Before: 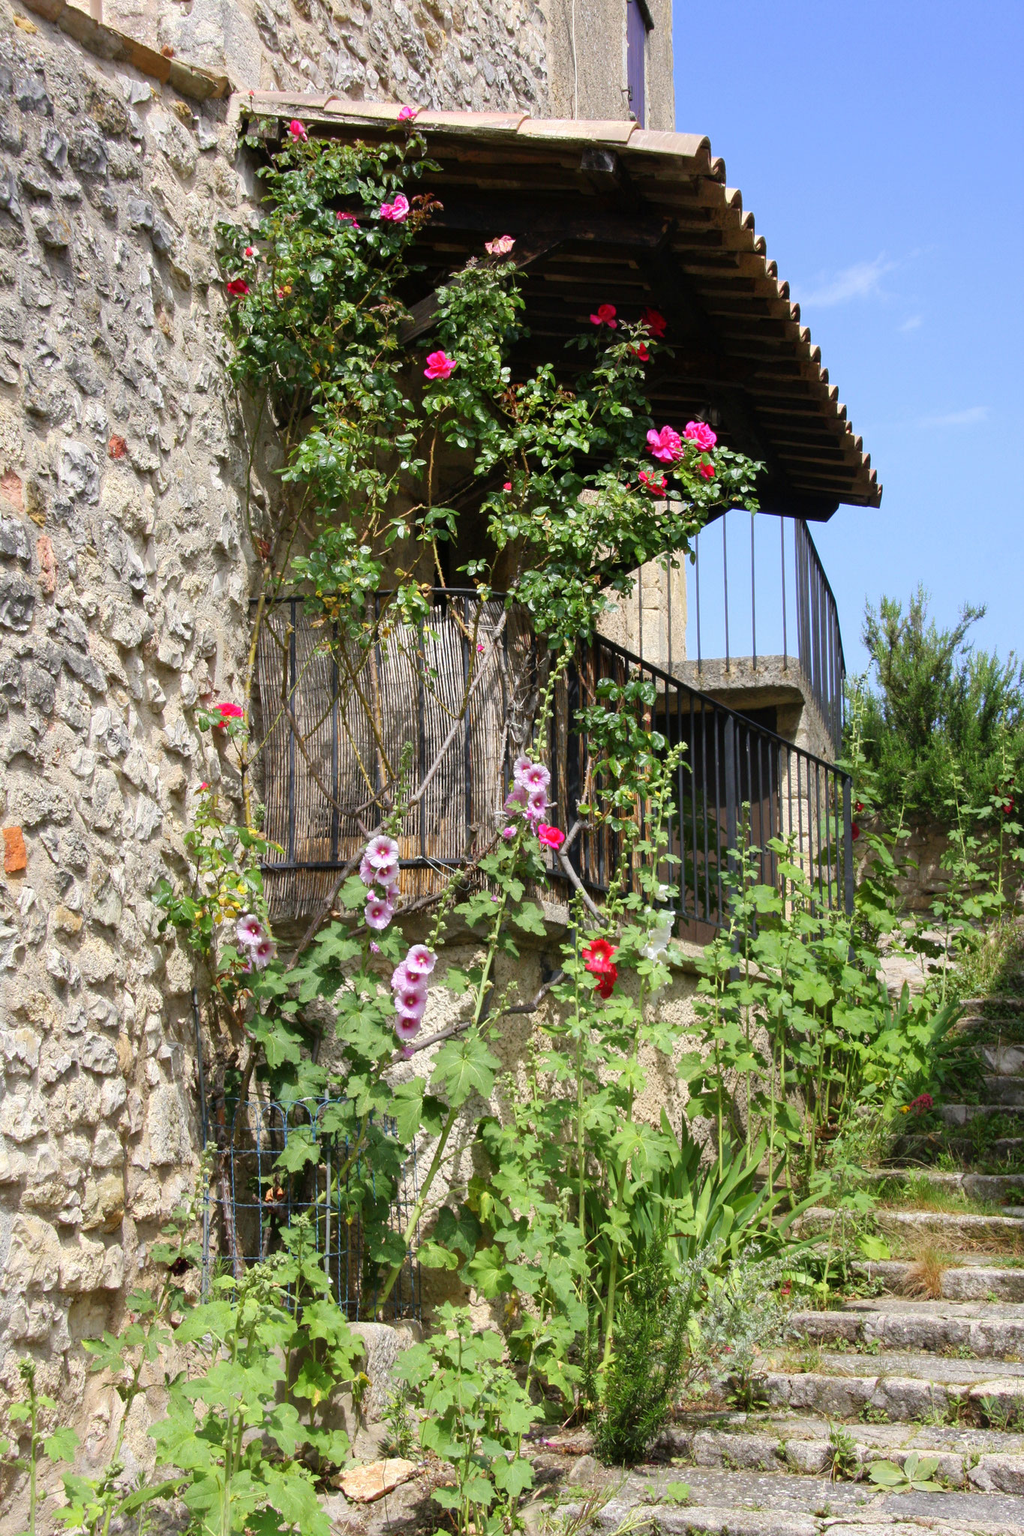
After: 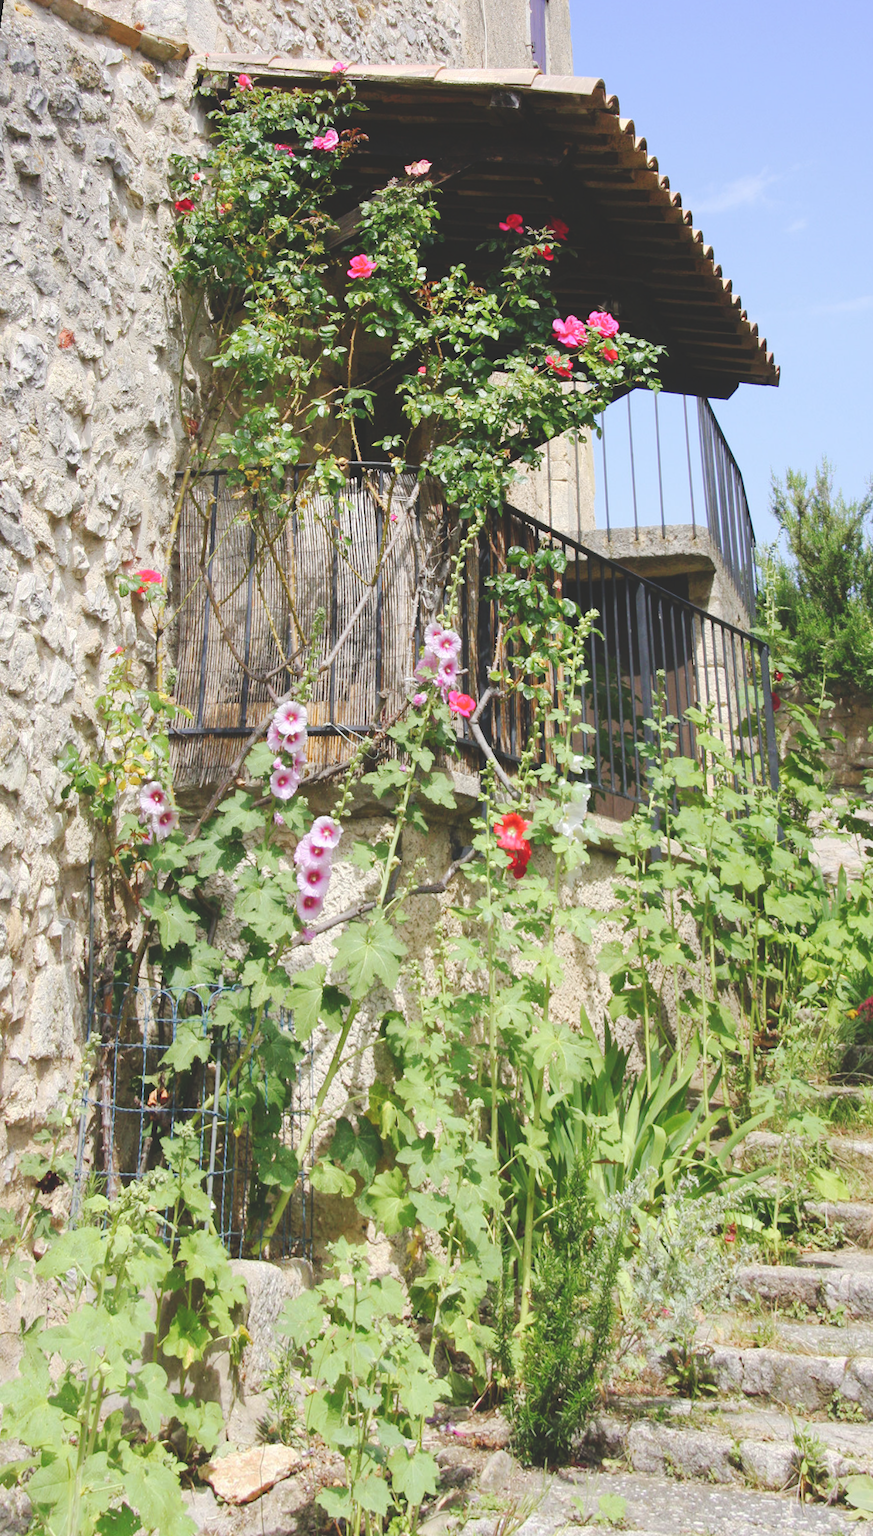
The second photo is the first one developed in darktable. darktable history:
tone curve: curves: ch0 [(0, 0) (0.003, 0.036) (0.011, 0.039) (0.025, 0.039) (0.044, 0.043) (0.069, 0.05) (0.1, 0.072) (0.136, 0.102) (0.177, 0.144) (0.224, 0.204) (0.277, 0.288) (0.335, 0.384) (0.399, 0.477) (0.468, 0.575) (0.543, 0.652) (0.623, 0.724) (0.709, 0.785) (0.801, 0.851) (0.898, 0.915) (1, 1)], preserve colors none
exposure: black level correction -0.03, compensate highlight preservation false
rotate and perspective: rotation 0.72°, lens shift (vertical) -0.352, lens shift (horizontal) -0.051, crop left 0.152, crop right 0.859, crop top 0.019, crop bottom 0.964
